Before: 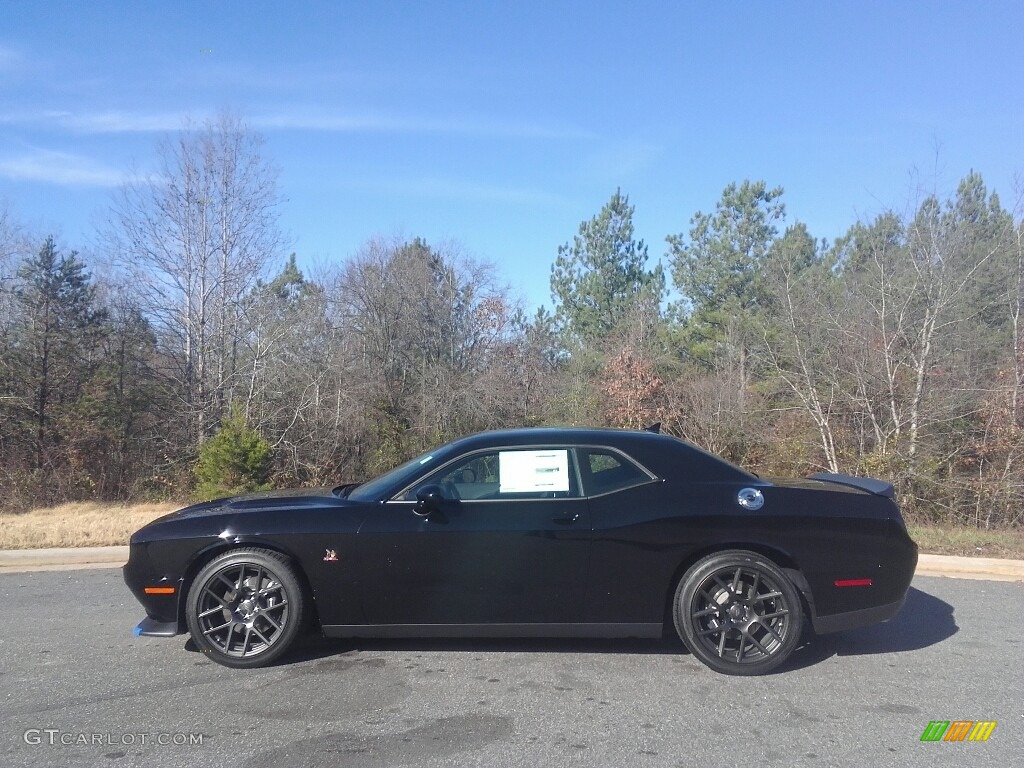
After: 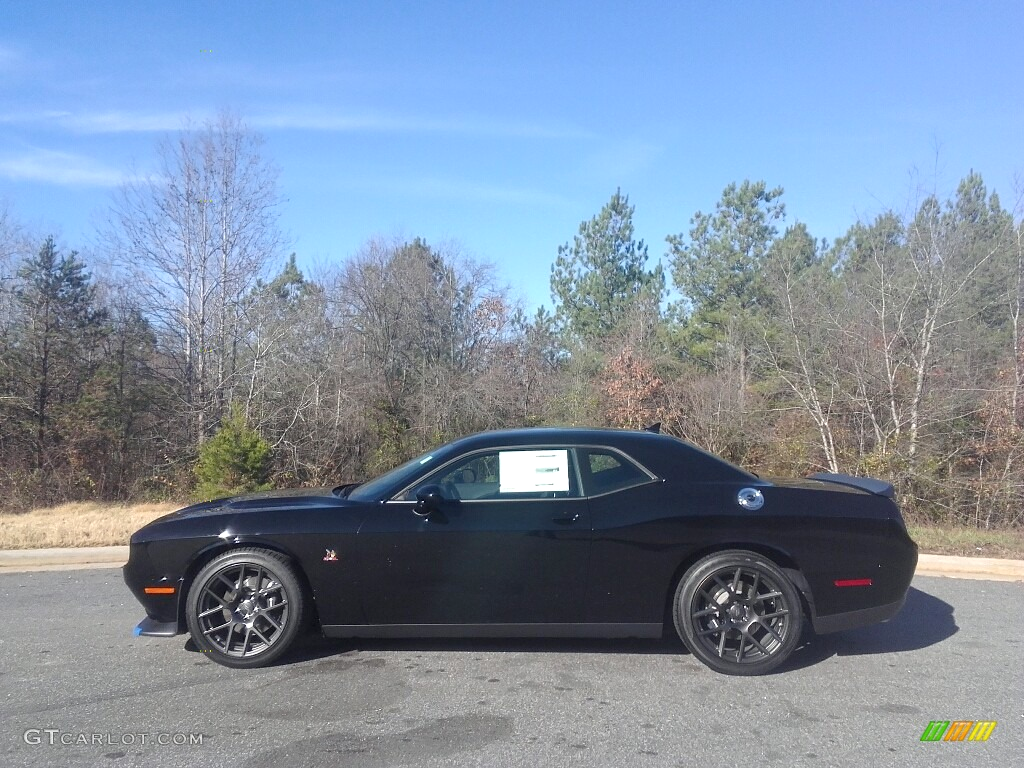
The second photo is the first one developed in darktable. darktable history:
exposure: black level correction 0.003, exposure 0.148 EV, compensate highlight preservation false
